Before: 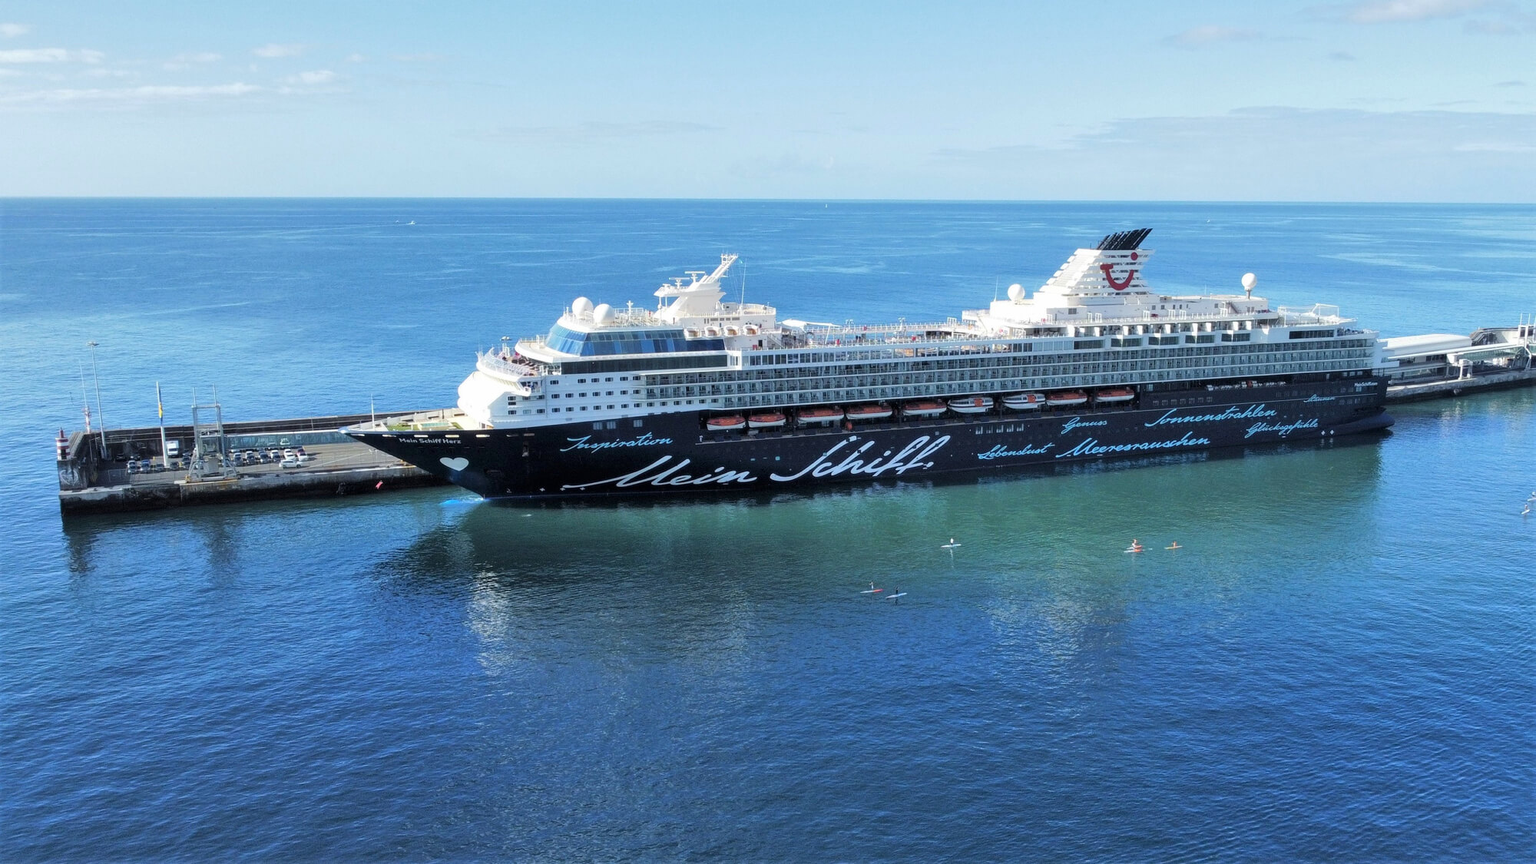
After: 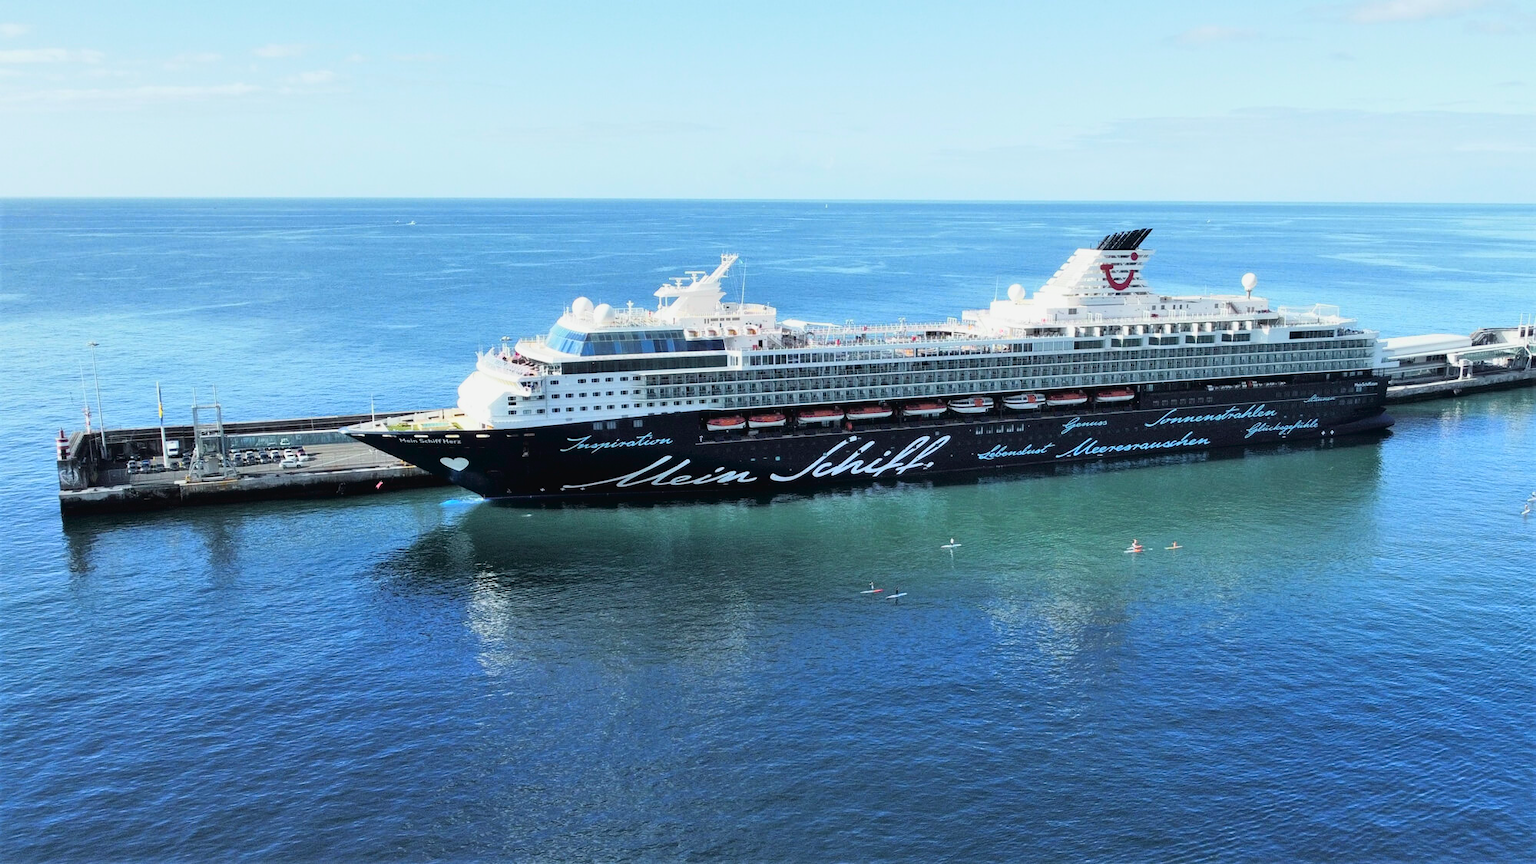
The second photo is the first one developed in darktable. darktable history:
tone curve: curves: ch0 [(0, 0.024) (0.031, 0.027) (0.113, 0.069) (0.198, 0.18) (0.304, 0.303) (0.441, 0.462) (0.557, 0.6) (0.711, 0.79) (0.812, 0.878) (0.927, 0.935) (1, 0.963)]; ch1 [(0, 0) (0.222, 0.2) (0.343, 0.325) (0.45, 0.441) (0.502, 0.501) (0.527, 0.534) (0.55, 0.561) (0.632, 0.656) (0.735, 0.754) (1, 1)]; ch2 [(0, 0) (0.249, 0.222) (0.352, 0.348) (0.424, 0.439) (0.476, 0.482) (0.499, 0.501) (0.517, 0.516) (0.532, 0.544) (0.558, 0.585) (0.596, 0.629) (0.726, 0.745) (0.82, 0.796) (0.998, 0.928)], color space Lab, independent channels, preserve colors none
